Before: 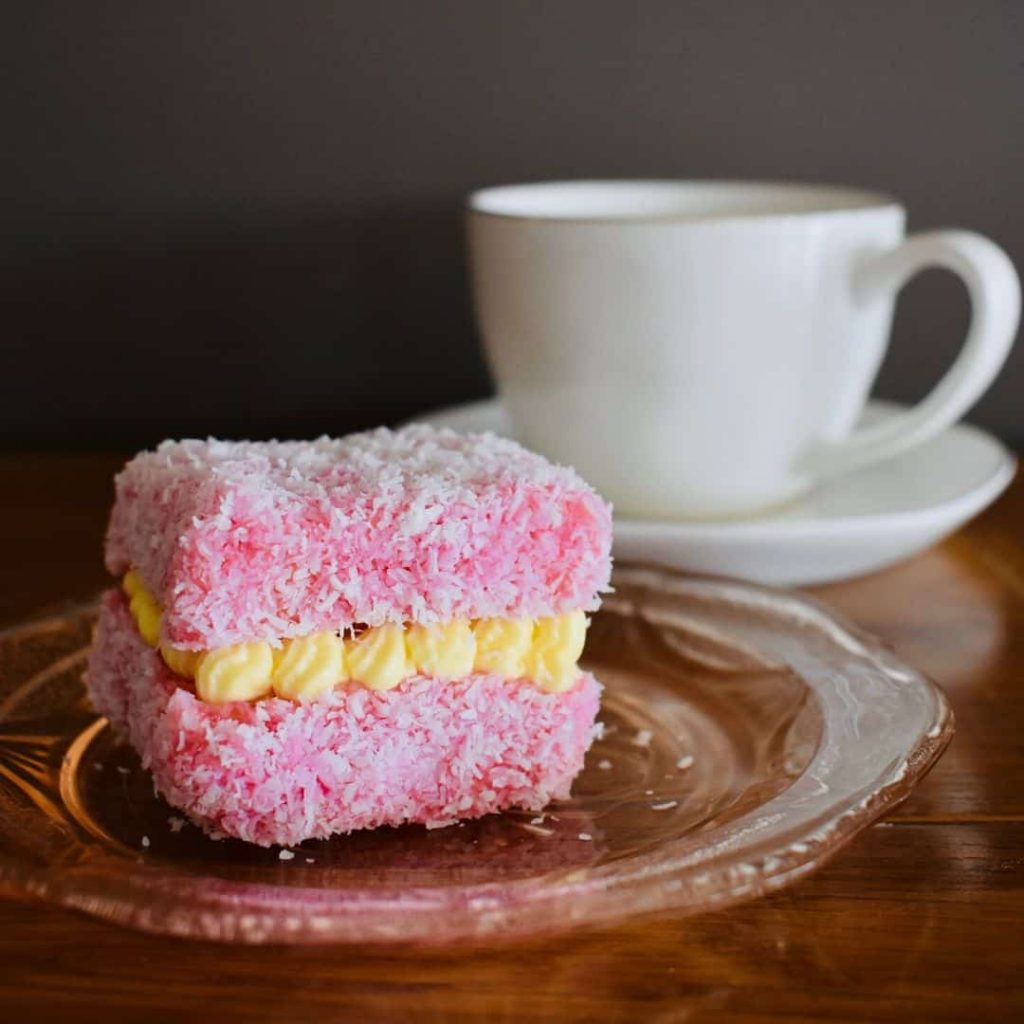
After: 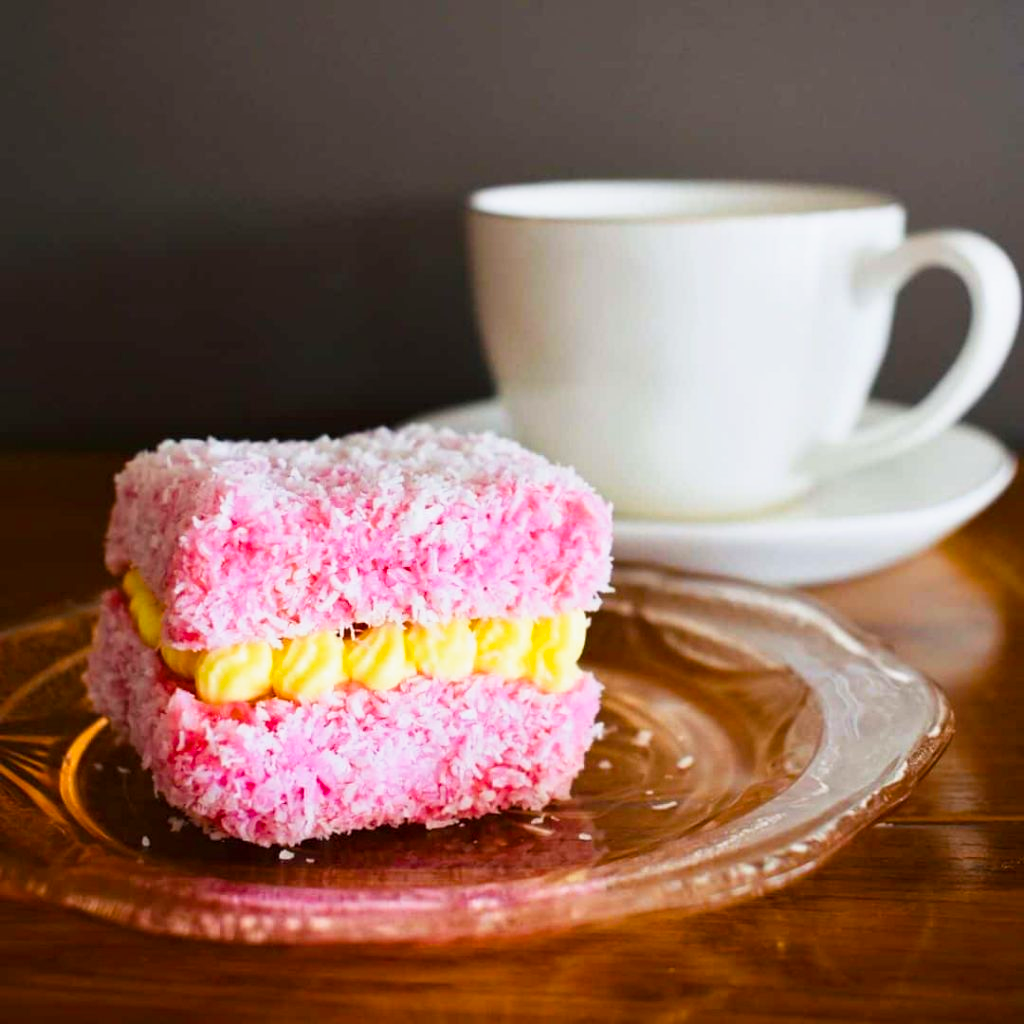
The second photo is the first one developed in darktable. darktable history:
base curve: curves: ch0 [(0, 0) (0.579, 0.807) (1, 1)], preserve colors none
color balance rgb: perceptual saturation grading › global saturation 30%, global vibrance 10%
